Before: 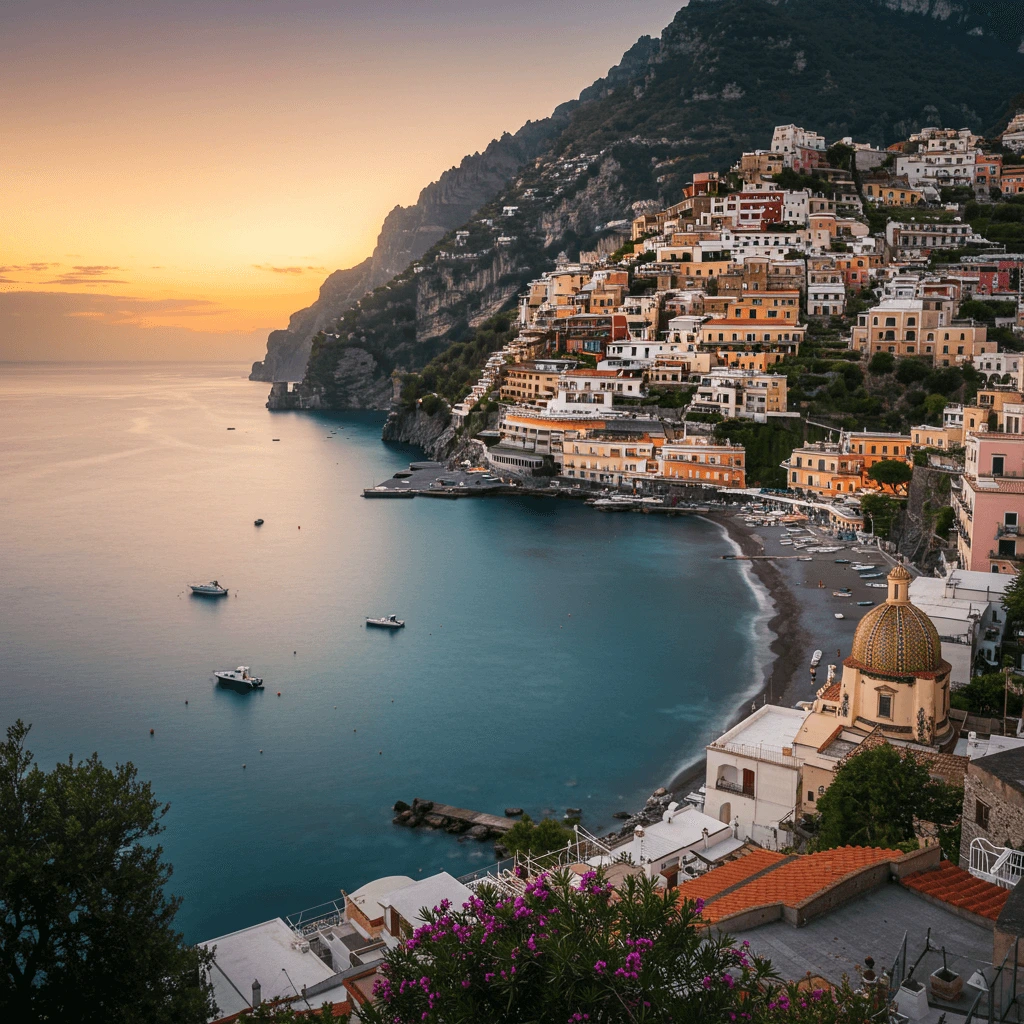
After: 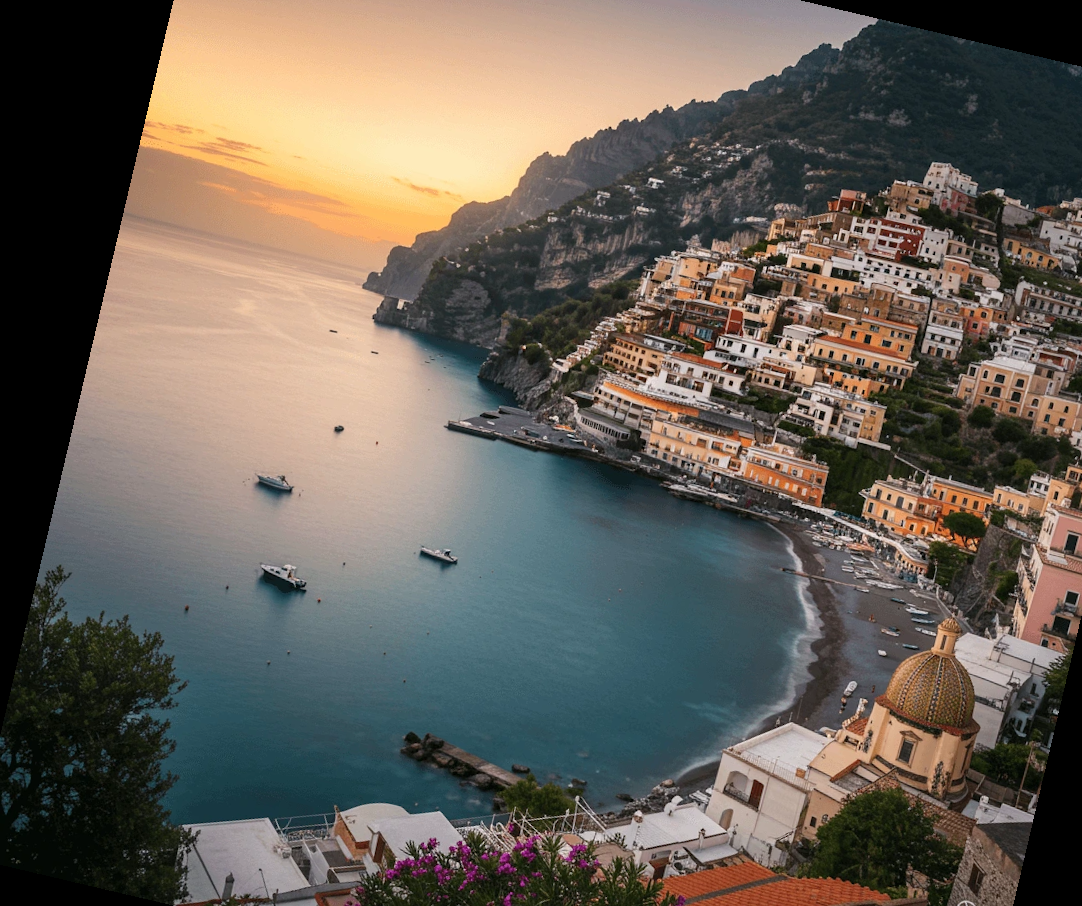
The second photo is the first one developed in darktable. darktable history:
crop and rotate: left 2.425%, top 11.305%, right 9.6%, bottom 15.08%
rotate and perspective: rotation 13.27°, automatic cropping off
